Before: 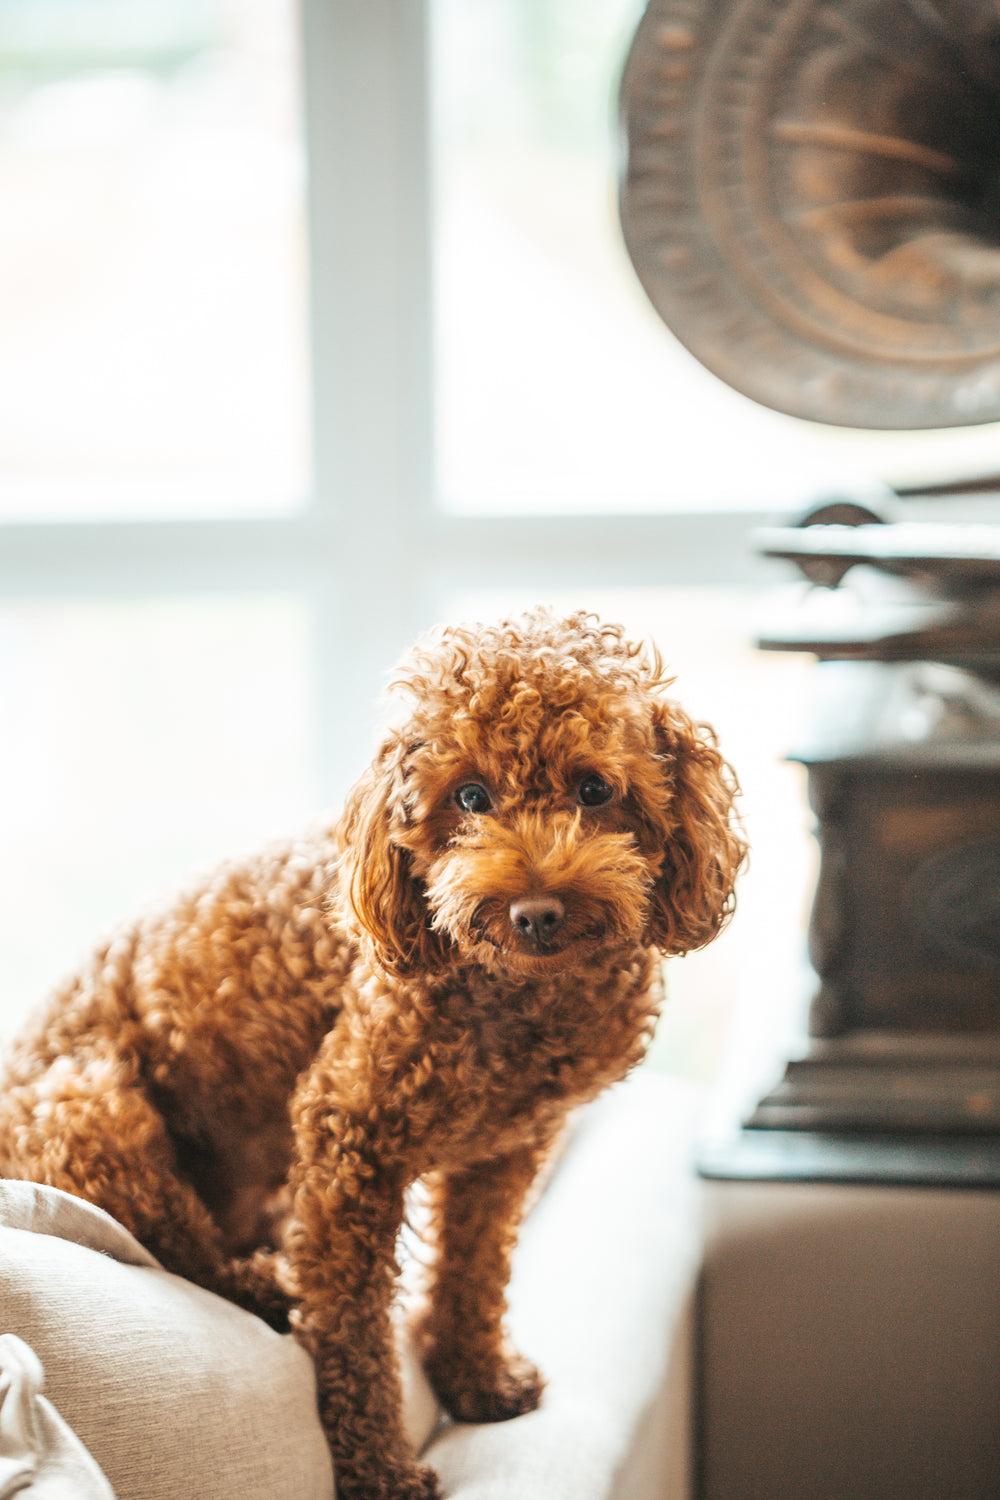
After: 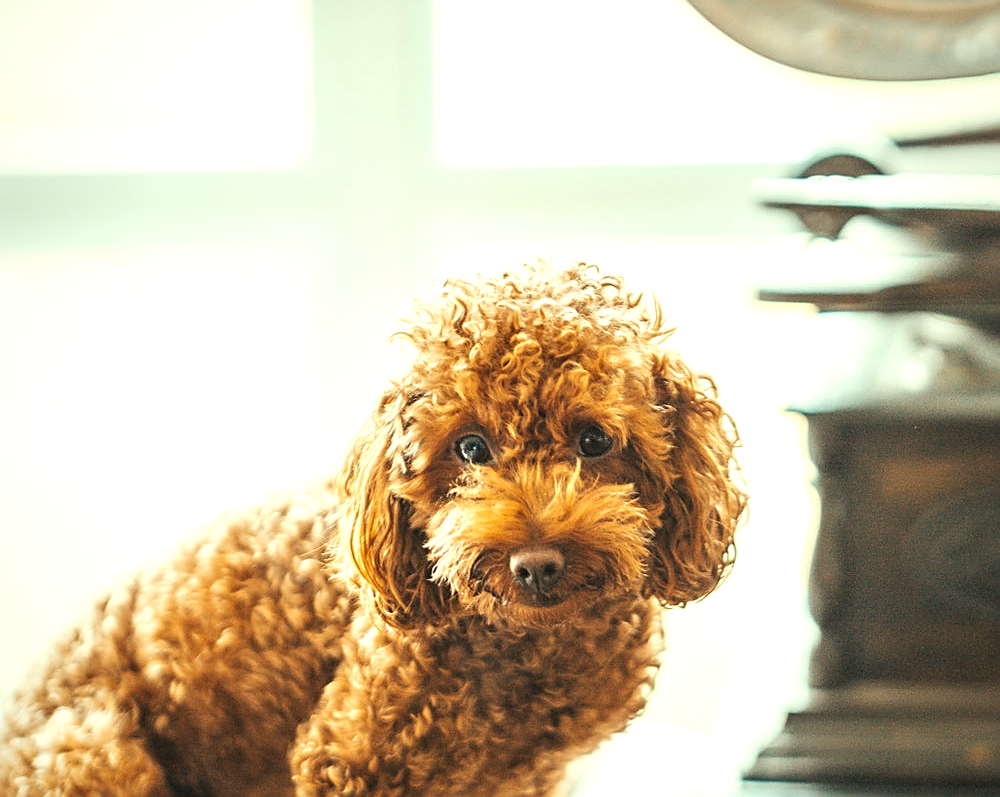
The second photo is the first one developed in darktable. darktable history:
sharpen: amount 0.602
crop and rotate: top 23.271%, bottom 23.595%
exposure: exposure 0.406 EV, compensate exposure bias true, compensate highlight preservation false
color correction: highlights a* -5.7, highlights b* 11.04
vignetting: fall-off radius 93.06%, saturation -0.019
